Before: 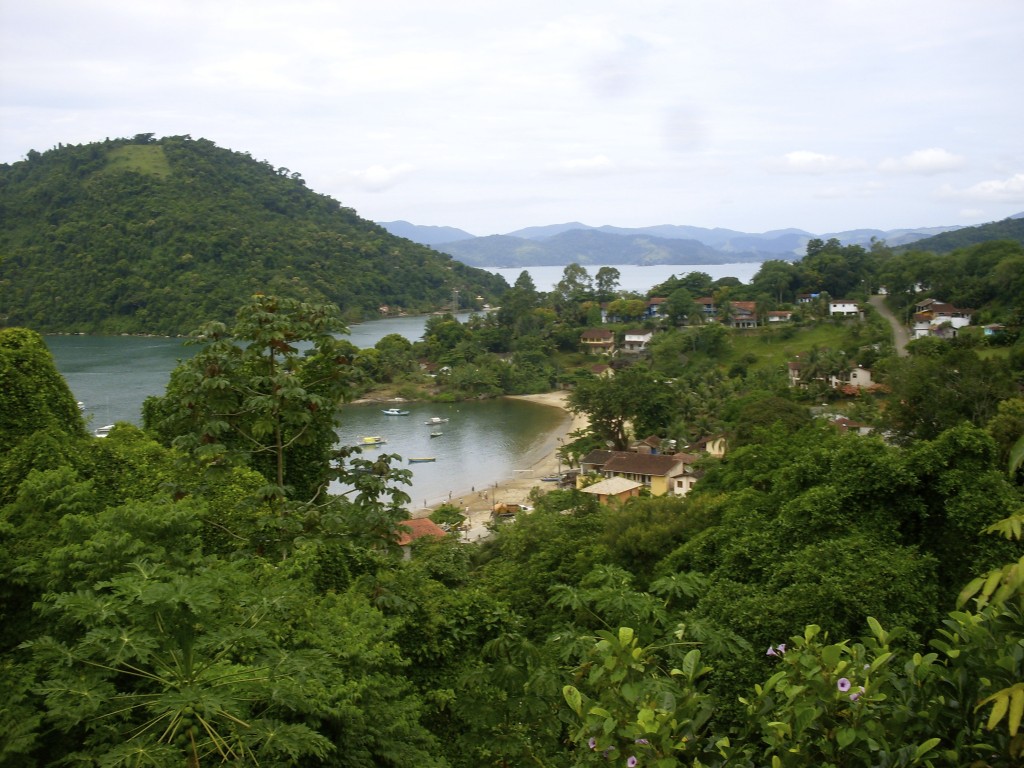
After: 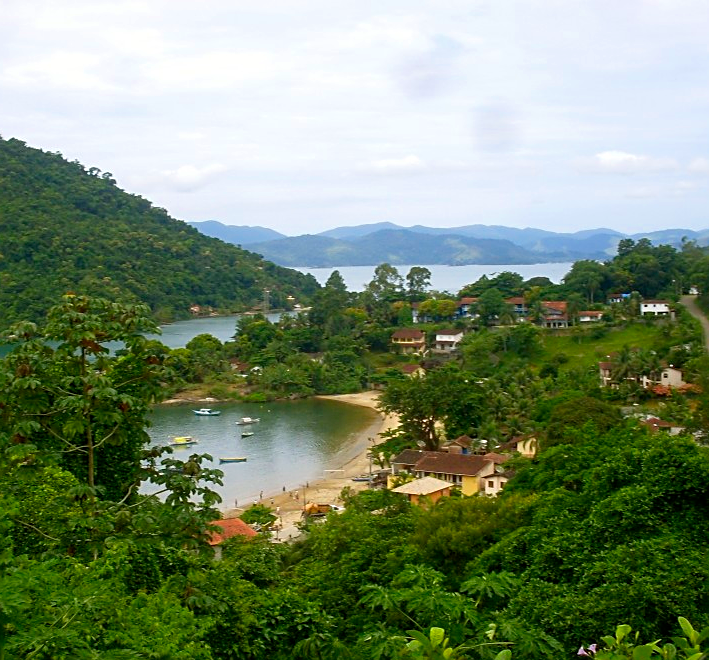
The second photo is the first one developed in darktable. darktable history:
sharpen: on, module defaults
color zones: curves: ch0 [(0, 0.613) (0.01, 0.613) (0.245, 0.448) (0.498, 0.529) (0.642, 0.665) (0.879, 0.777) (0.99, 0.613)]; ch1 [(0, 0) (0.143, 0) (0.286, 0) (0.429, 0) (0.571, 0) (0.714, 0) (0.857, 0)], mix -131.09%
crop: left 18.479%, right 12.2%, bottom 13.971%
